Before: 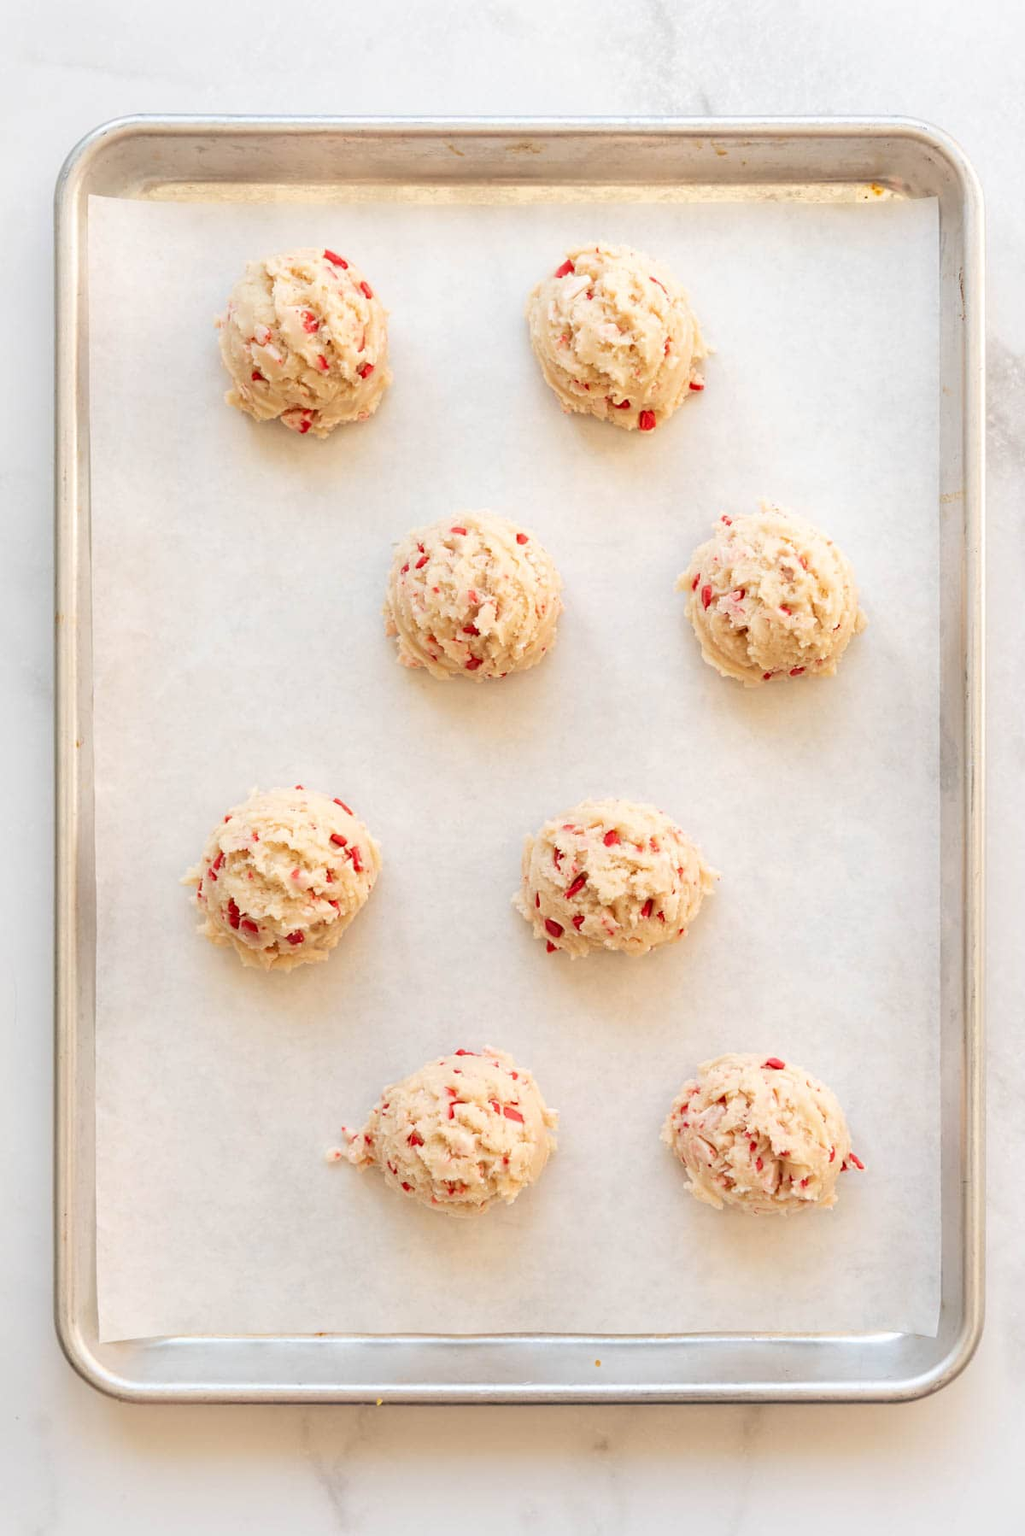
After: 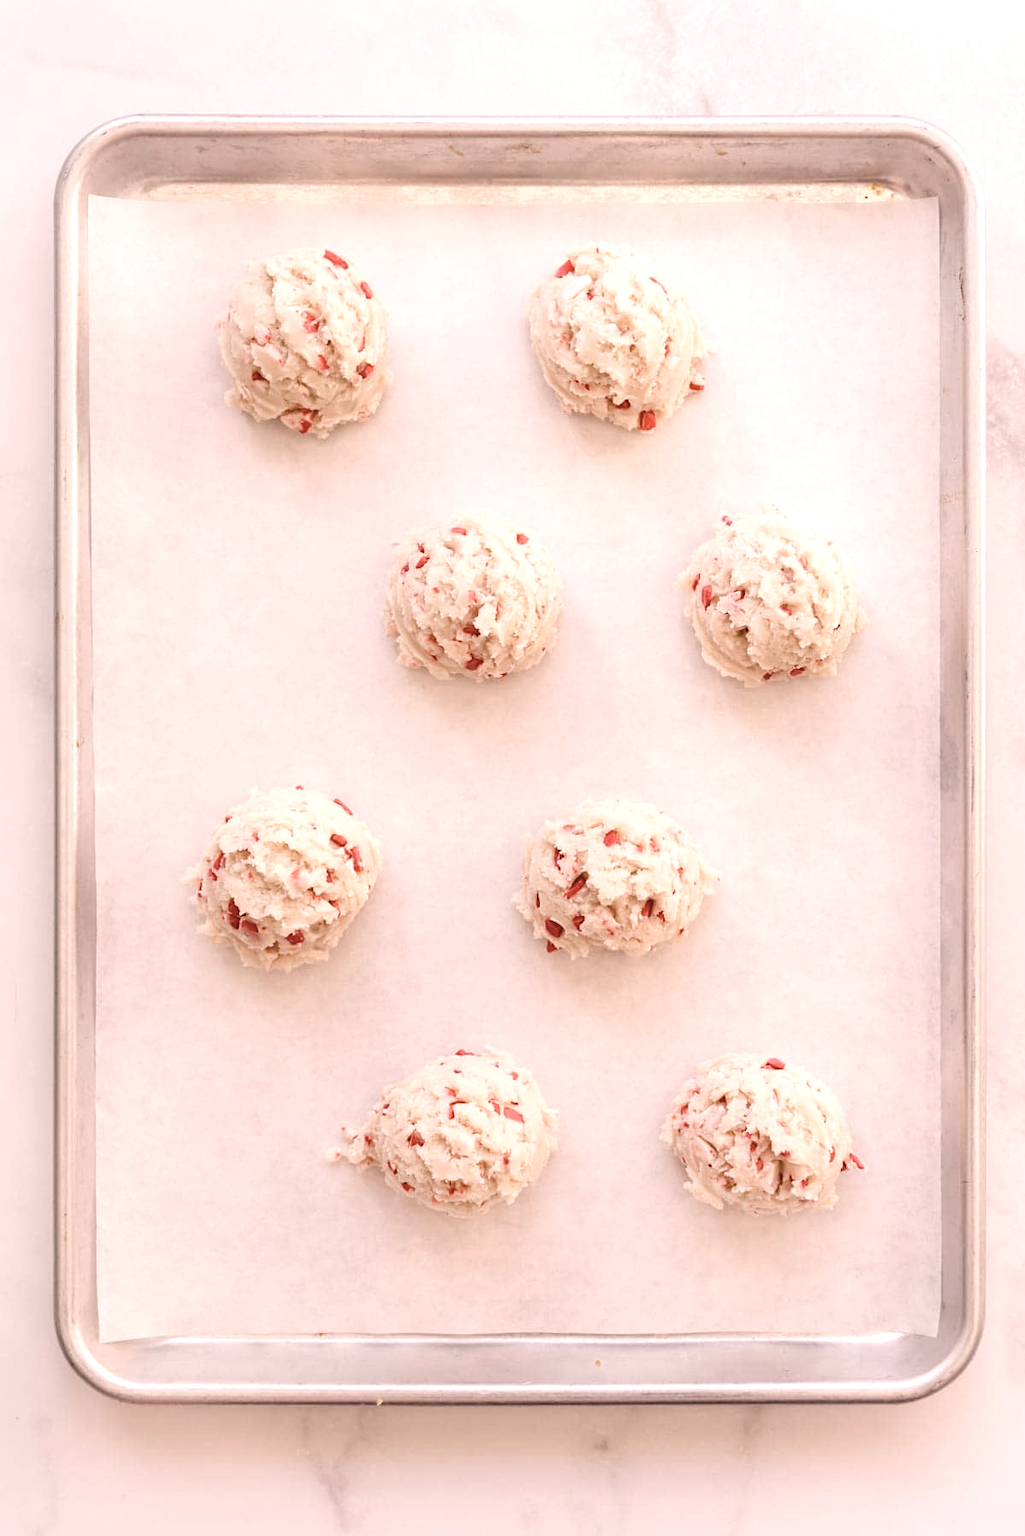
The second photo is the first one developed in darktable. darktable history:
color balance rgb: power › luminance -7.695%, power › chroma 1.345%, power › hue 330.37°, highlights gain › chroma 4.574%, highlights gain › hue 30.52°, perceptual saturation grading › global saturation 20%, perceptual saturation grading › highlights -50.16%, perceptual saturation grading › shadows 30.922%, perceptual brilliance grading › global brilliance 9.922%, contrast -10.12%
color zones: curves: ch0 [(0, 0.559) (0.153, 0.551) (0.229, 0.5) (0.429, 0.5) (0.571, 0.5) (0.714, 0.5) (0.857, 0.5) (1, 0.559)]; ch1 [(0, 0.417) (0.112, 0.336) (0.213, 0.26) (0.429, 0.34) (0.571, 0.35) (0.683, 0.331) (0.857, 0.344) (1, 0.417)]
